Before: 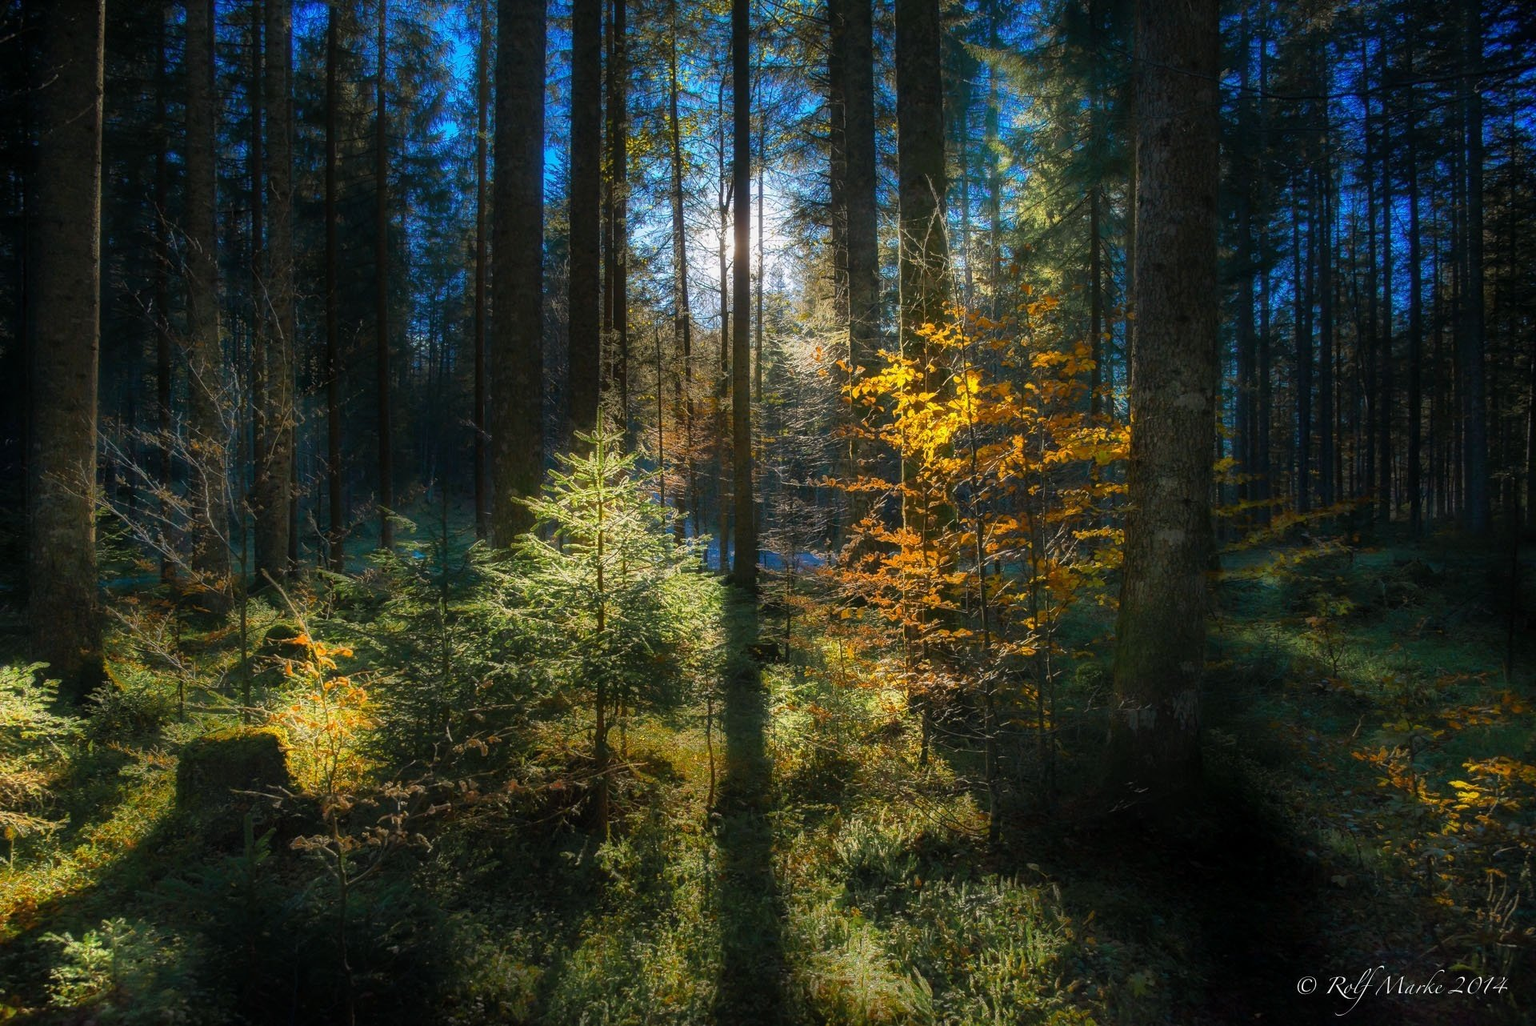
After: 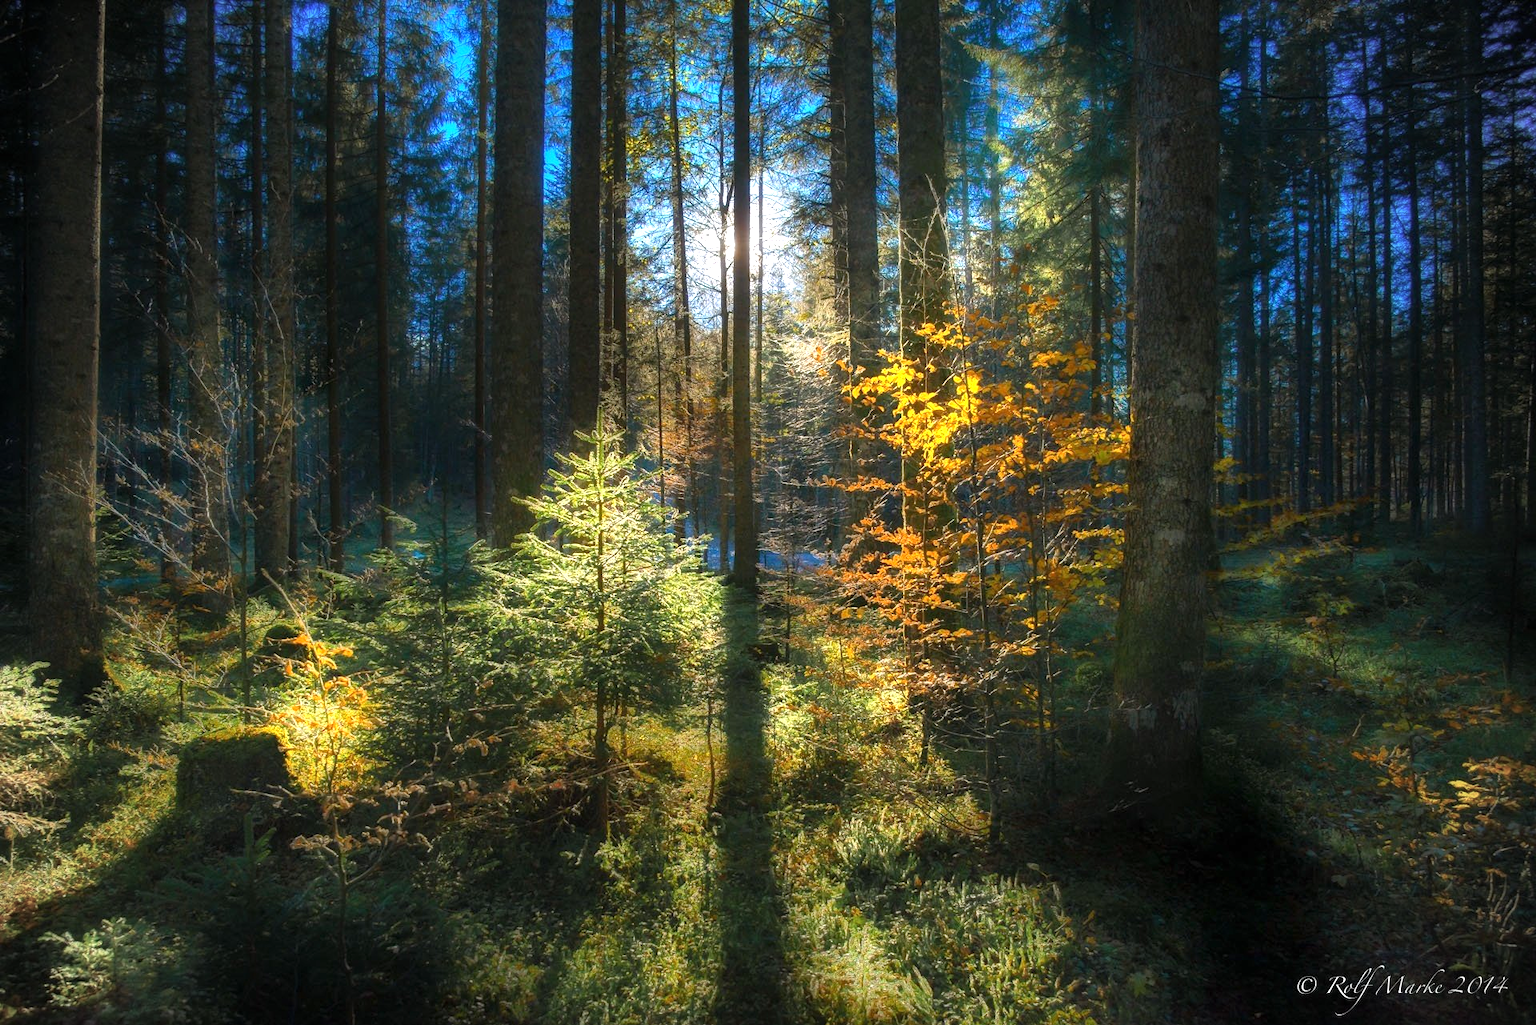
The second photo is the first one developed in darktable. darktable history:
exposure: black level correction 0, exposure 0.7 EV, compensate exposure bias true, compensate highlight preservation false
vignetting: on, module defaults
tone equalizer: on, module defaults
